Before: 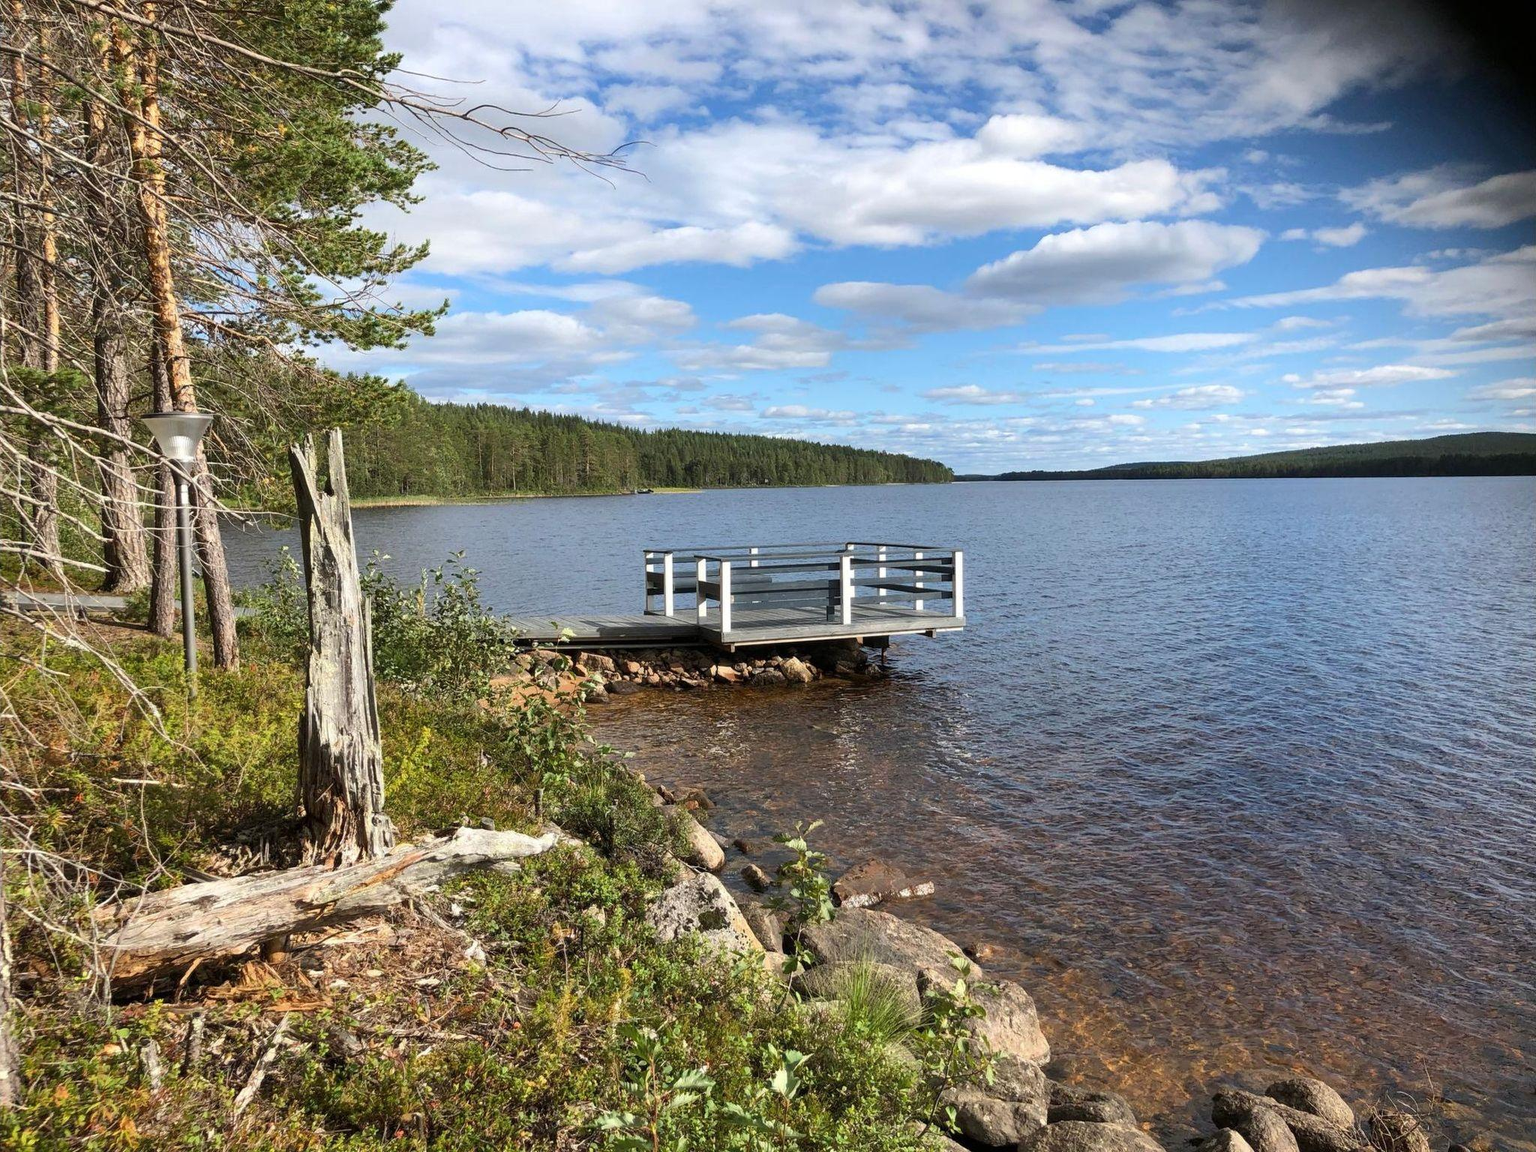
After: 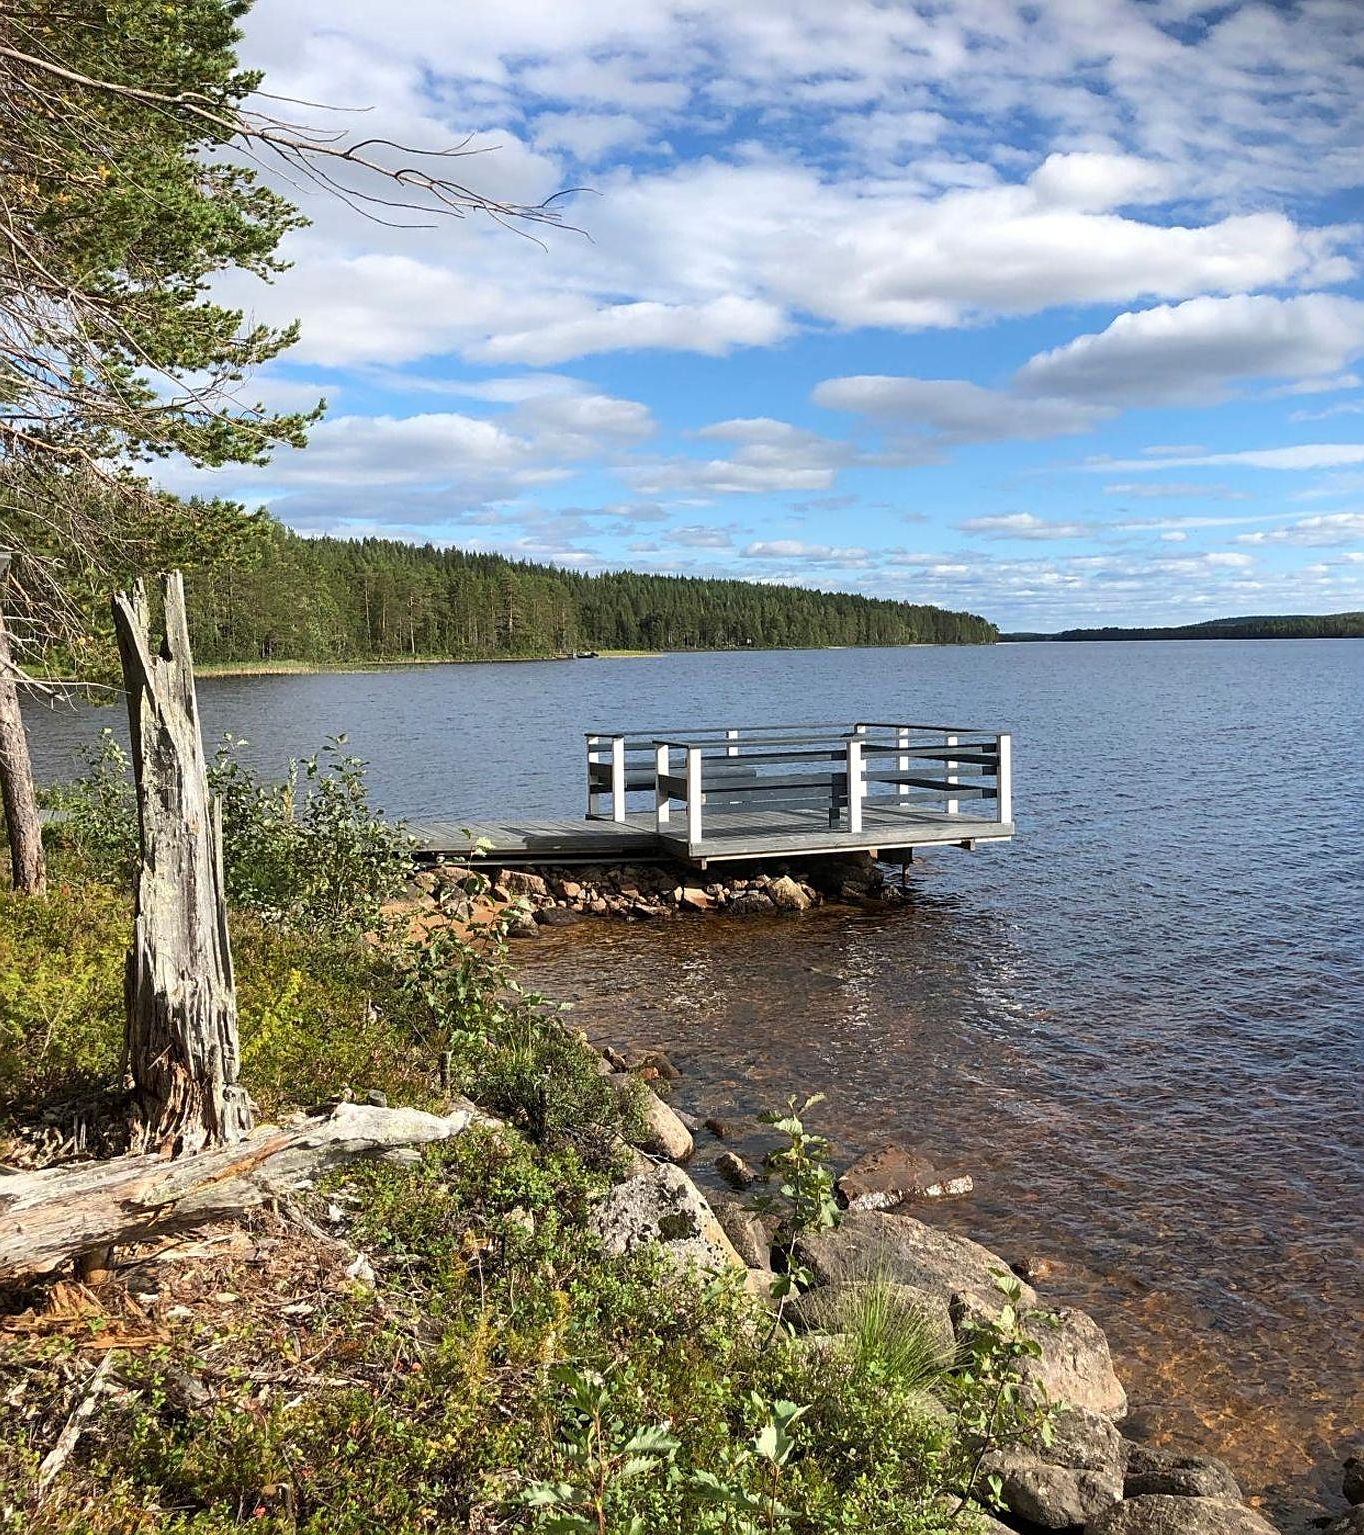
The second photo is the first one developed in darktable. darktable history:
crop and rotate: left 13.361%, right 20.006%
sharpen: on, module defaults
